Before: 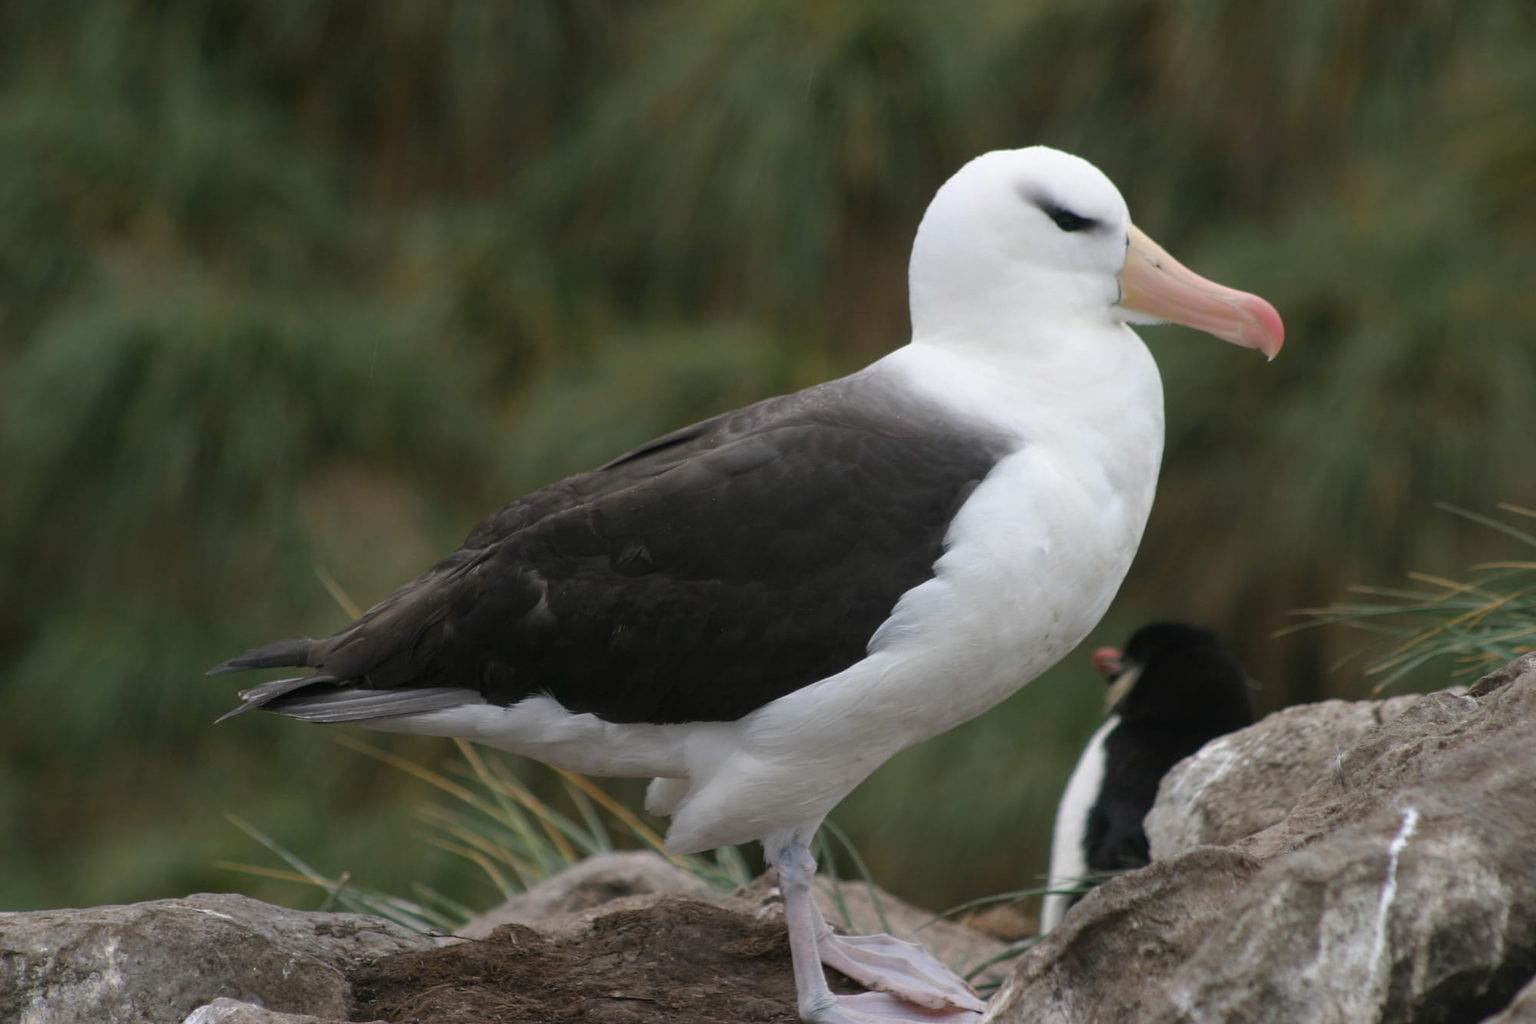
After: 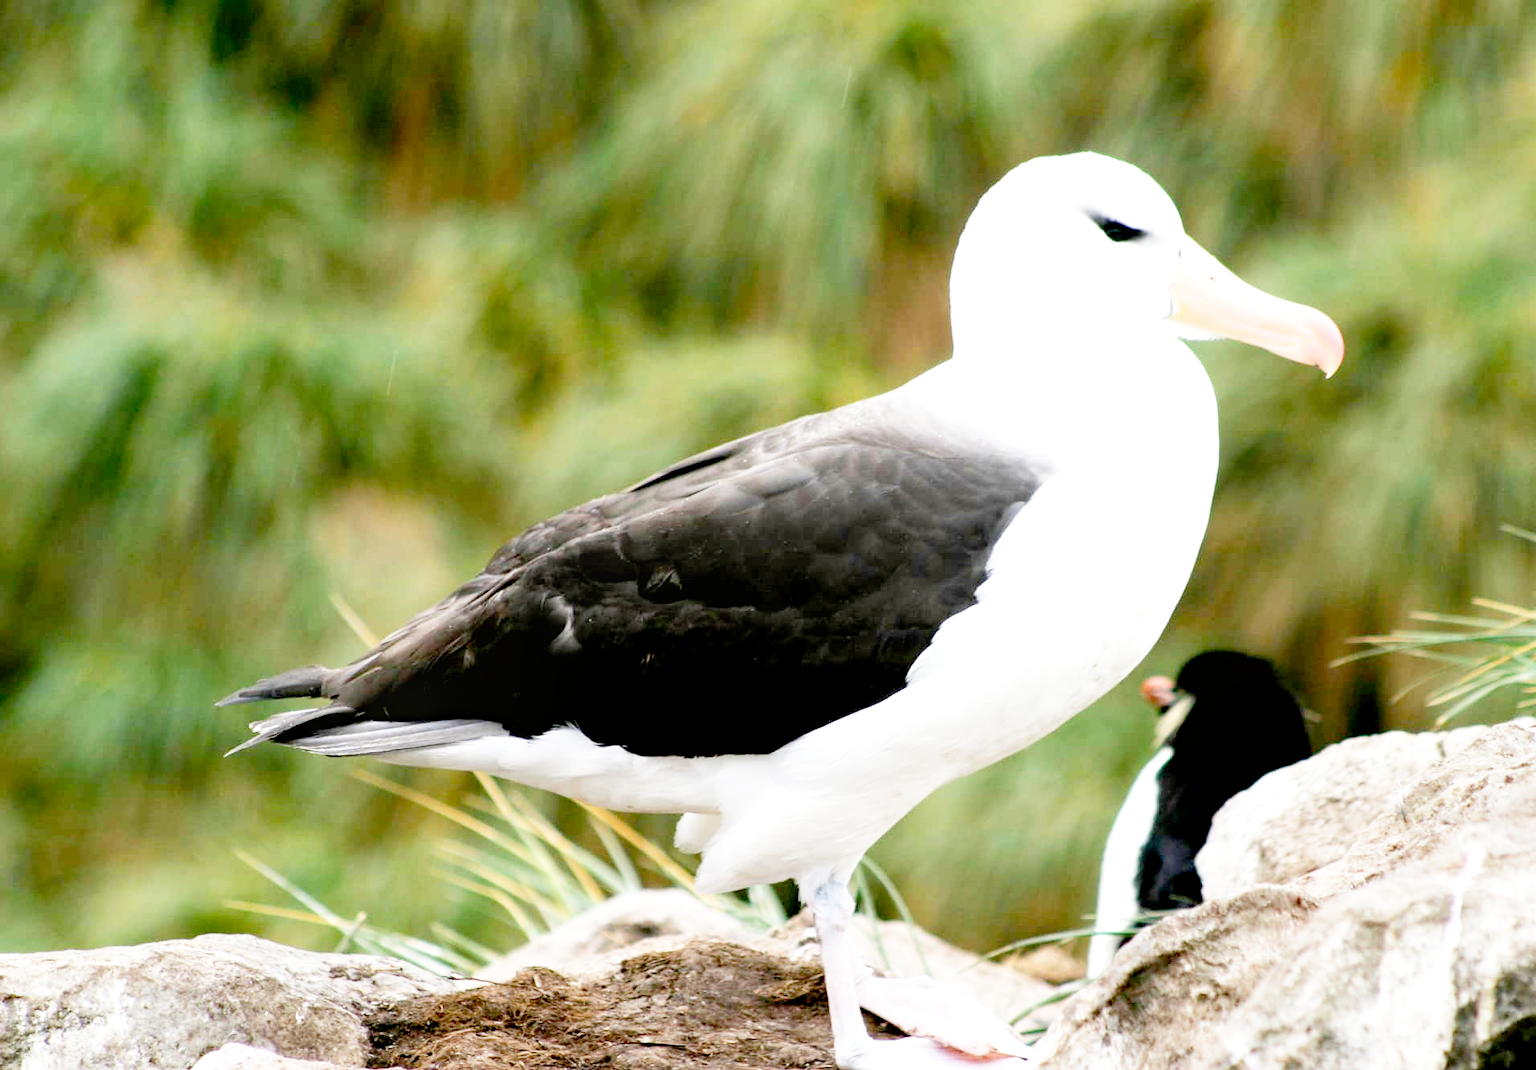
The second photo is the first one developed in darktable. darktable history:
exposure: black level correction 0.011, exposure 1.08 EV, compensate highlight preservation false
base curve: curves: ch0 [(0, 0) (0.012, 0.01) (0.073, 0.168) (0.31, 0.711) (0.645, 0.957) (1, 1)], fusion 1, preserve colors none
crop: right 4.379%, bottom 0.024%
